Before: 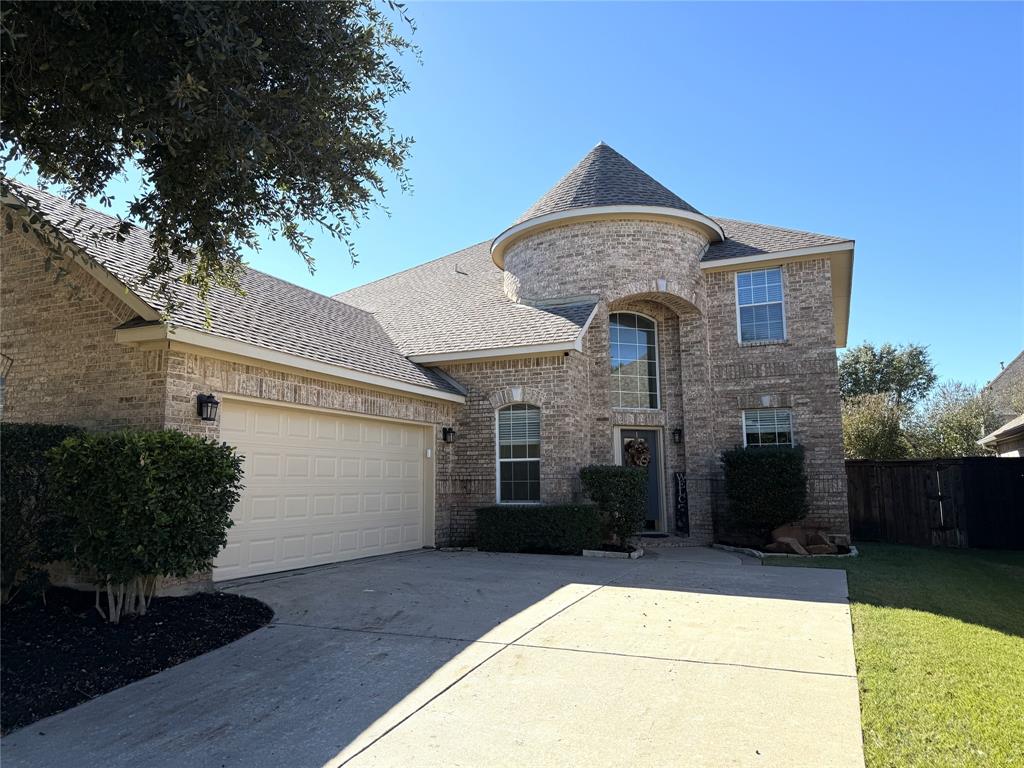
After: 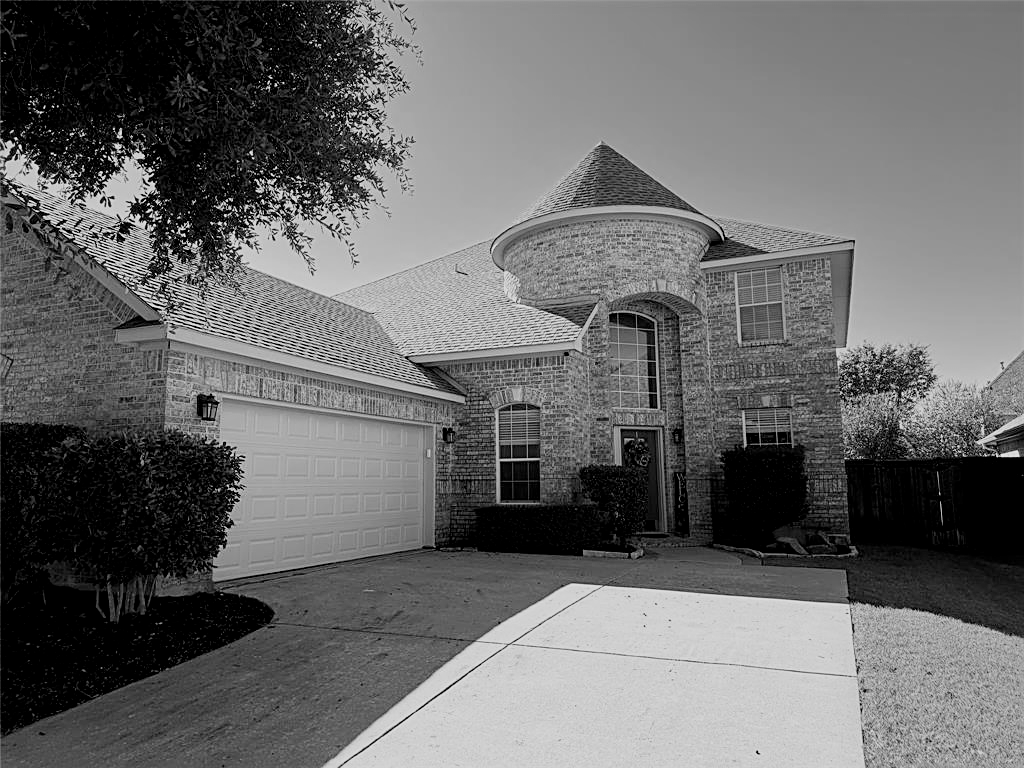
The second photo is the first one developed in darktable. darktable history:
filmic rgb: black relative exposure -7.65 EV, white relative exposure 4.56 EV, hardness 3.61
color balance rgb: linear chroma grading › global chroma 15%, perceptual saturation grading › global saturation 30%
levels: levels [0, 0.499, 1]
color balance: mode lift, gamma, gain (sRGB), lift [1, 0.99, 1.01, 0.992], gamma [1, 1.037, 0.974, 0.963]
local contrast: highlights 100%, shadows 100%, detail 120%, midtone range 0.2
monochrome: a 16.06, b 15.48, size 1
sharpen: on, module defaults
